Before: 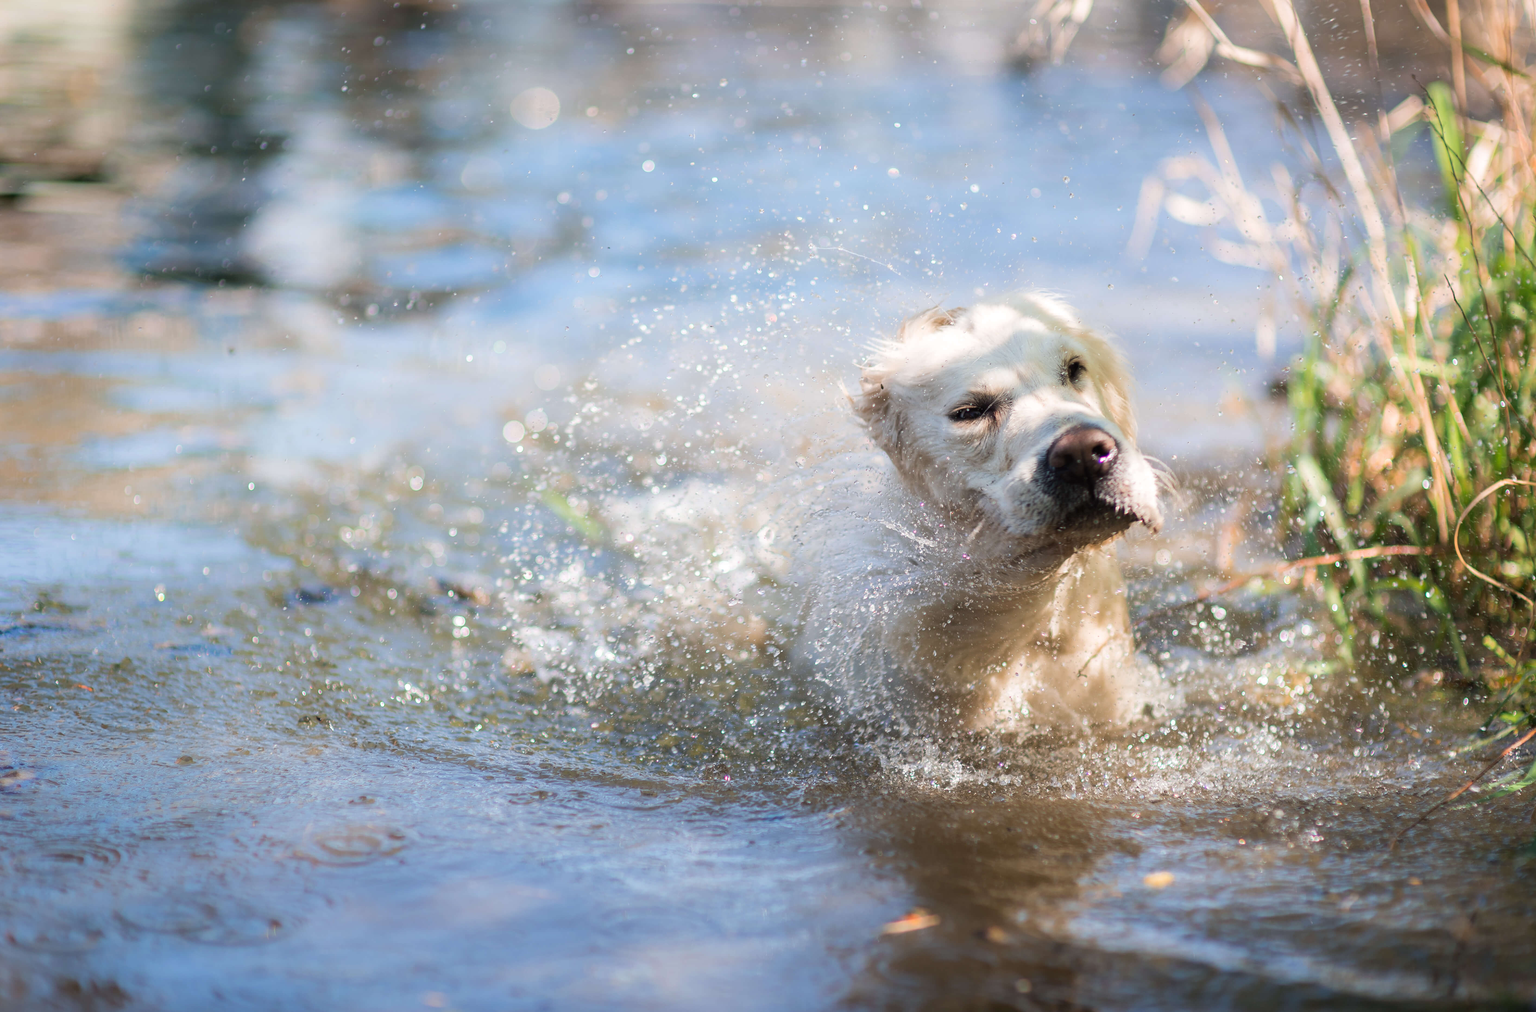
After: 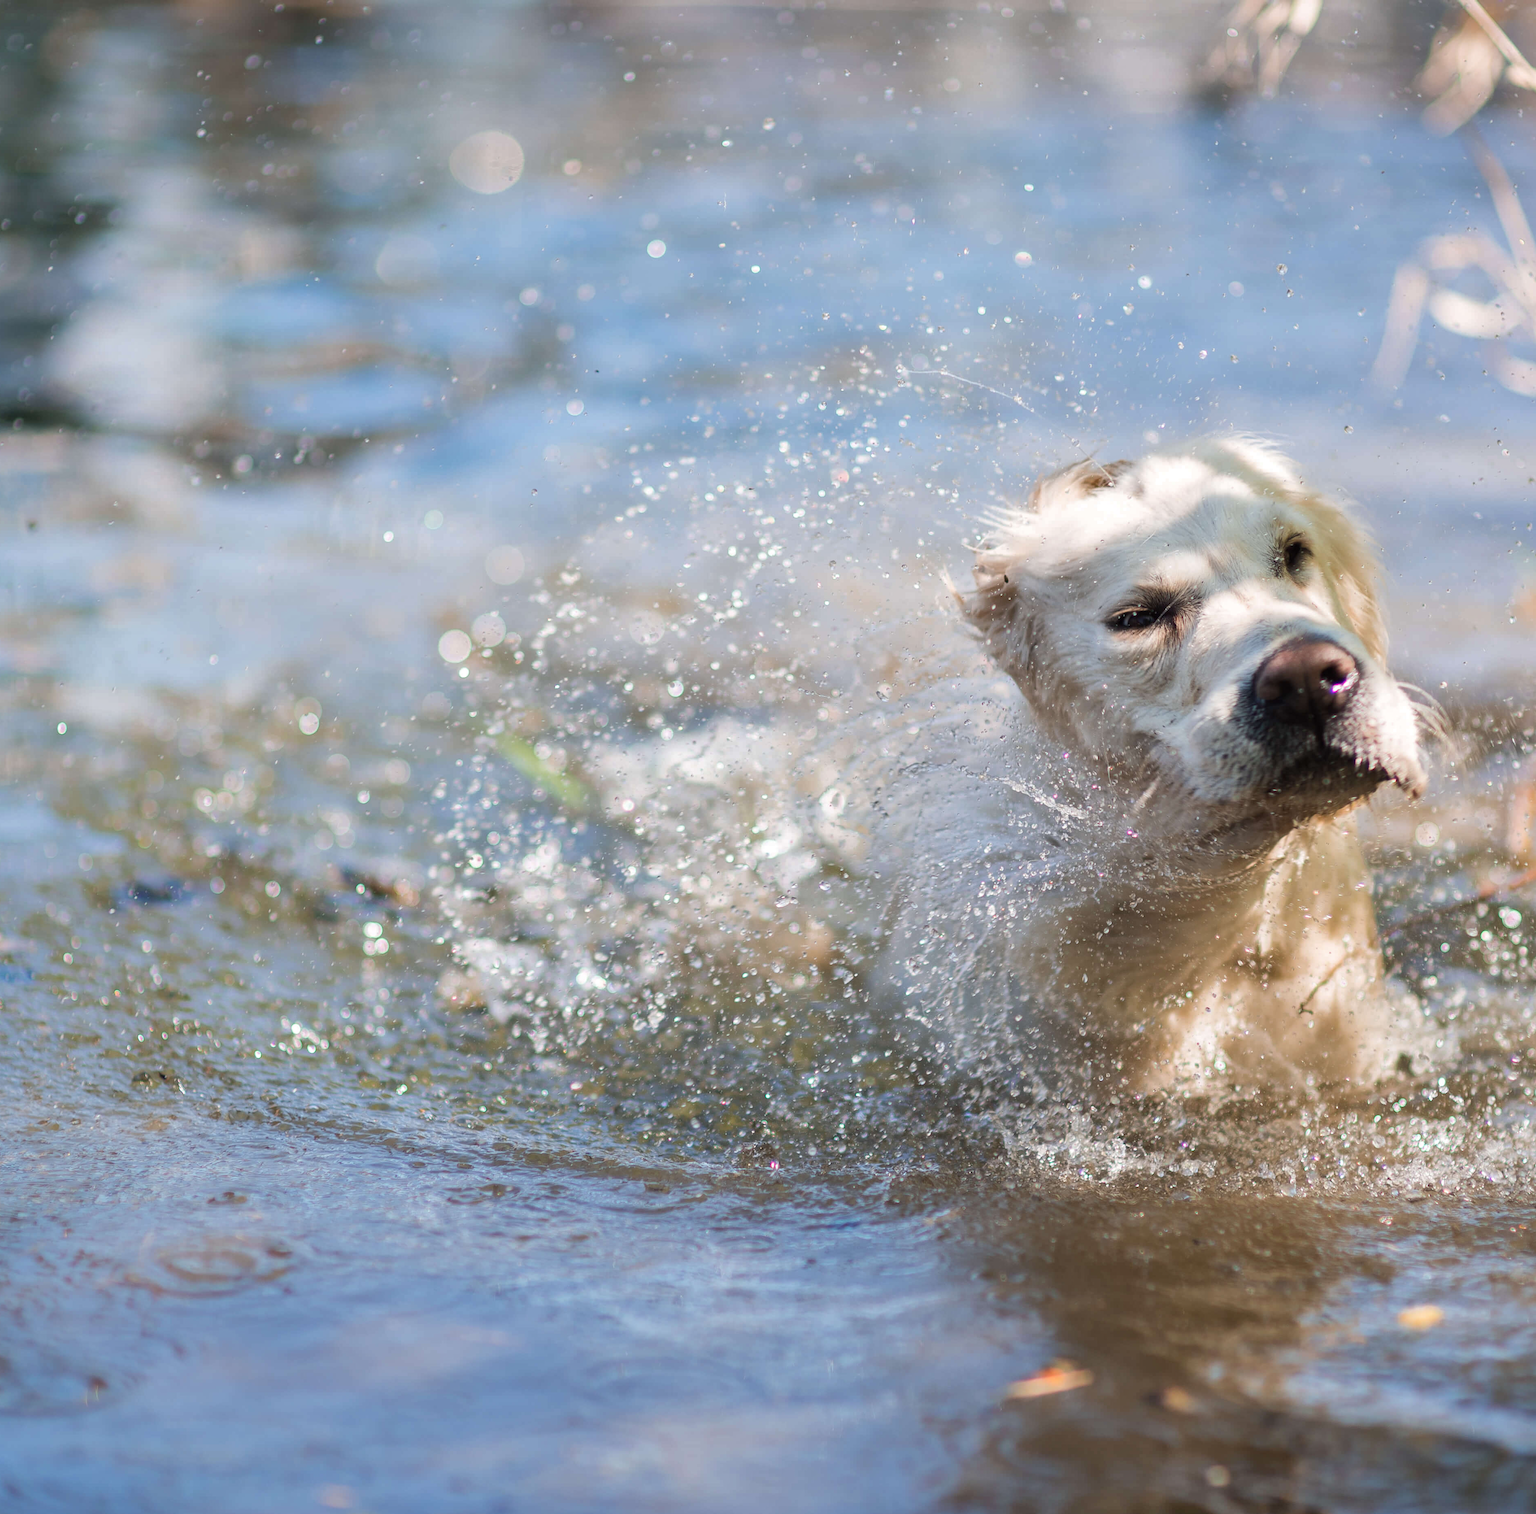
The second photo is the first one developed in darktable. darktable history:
shadows and highlights: shadows 59.21, soften with gaussian
crop and rotate: left 13.686%, right 19.515%
